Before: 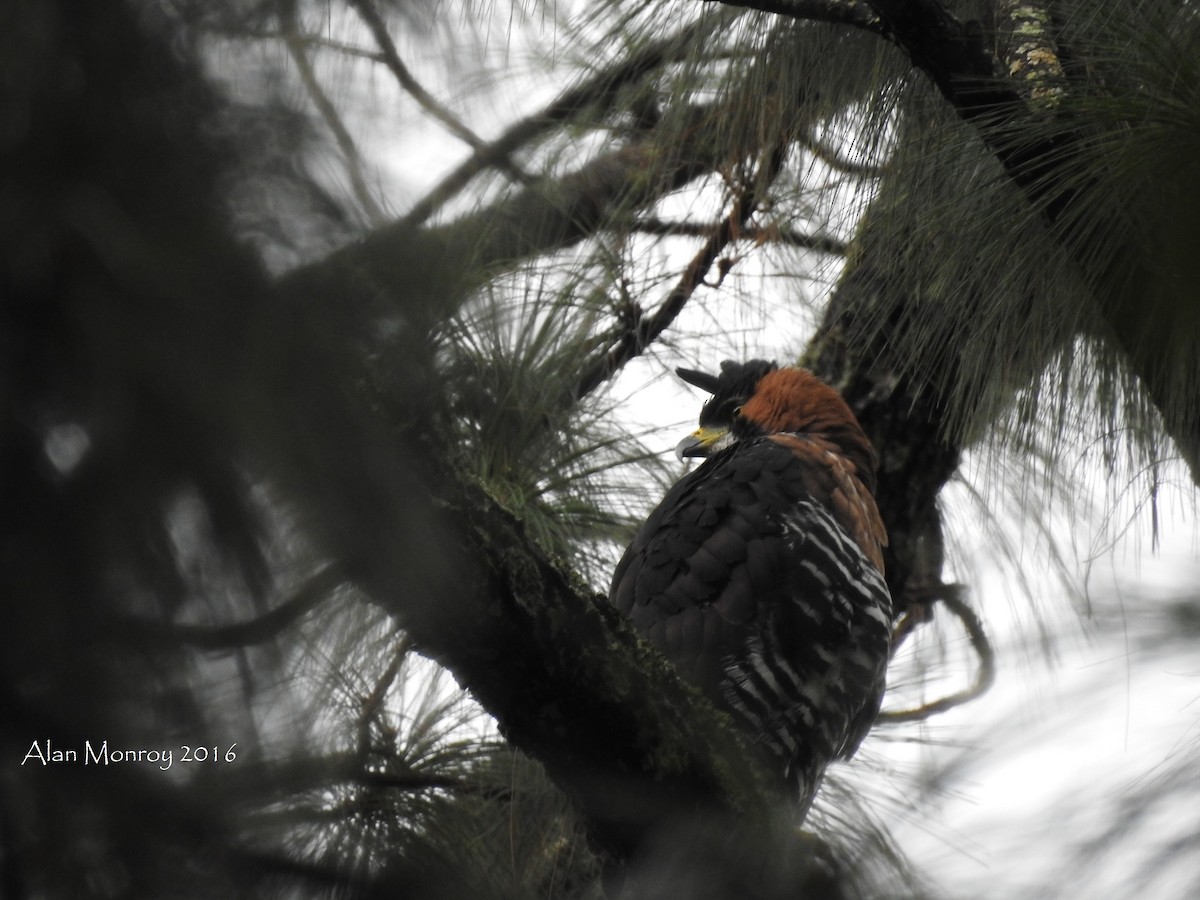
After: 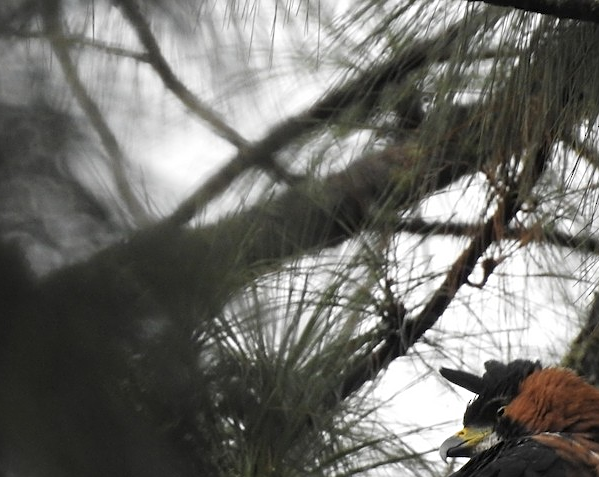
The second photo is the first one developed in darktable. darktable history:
crop: left 19.703%, right 30.323%, bottom 46.932%
sharpen: on, module defaults
